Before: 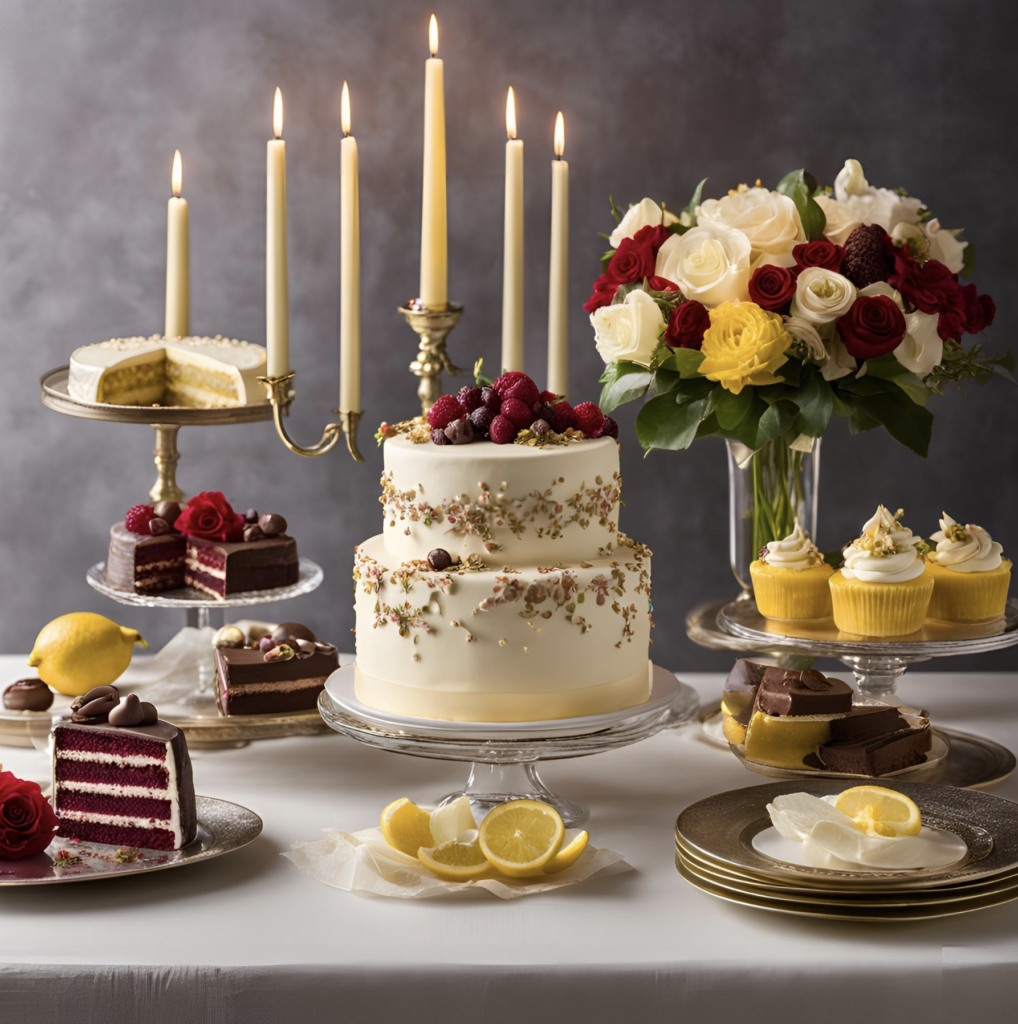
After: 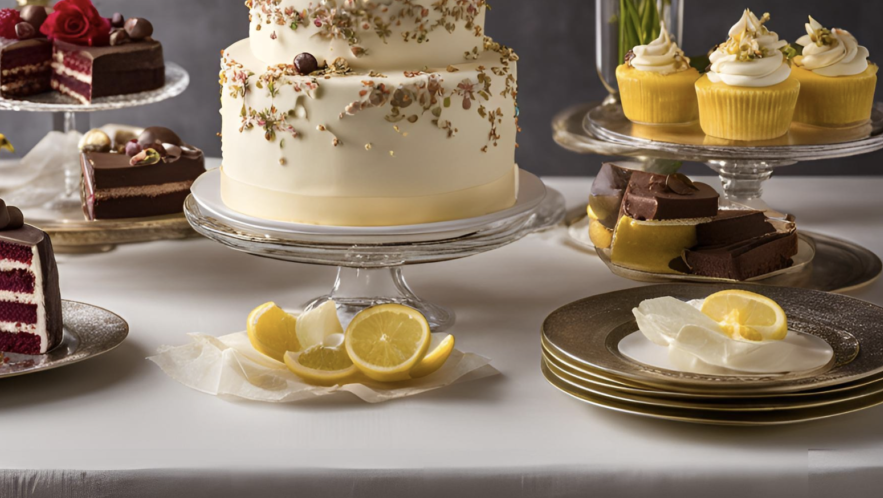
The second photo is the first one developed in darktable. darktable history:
crop and rotate: left 13.24%, top 48.469%, bottom 2.884%
tone equalizer: mask exposure compensation -0.488 EV
